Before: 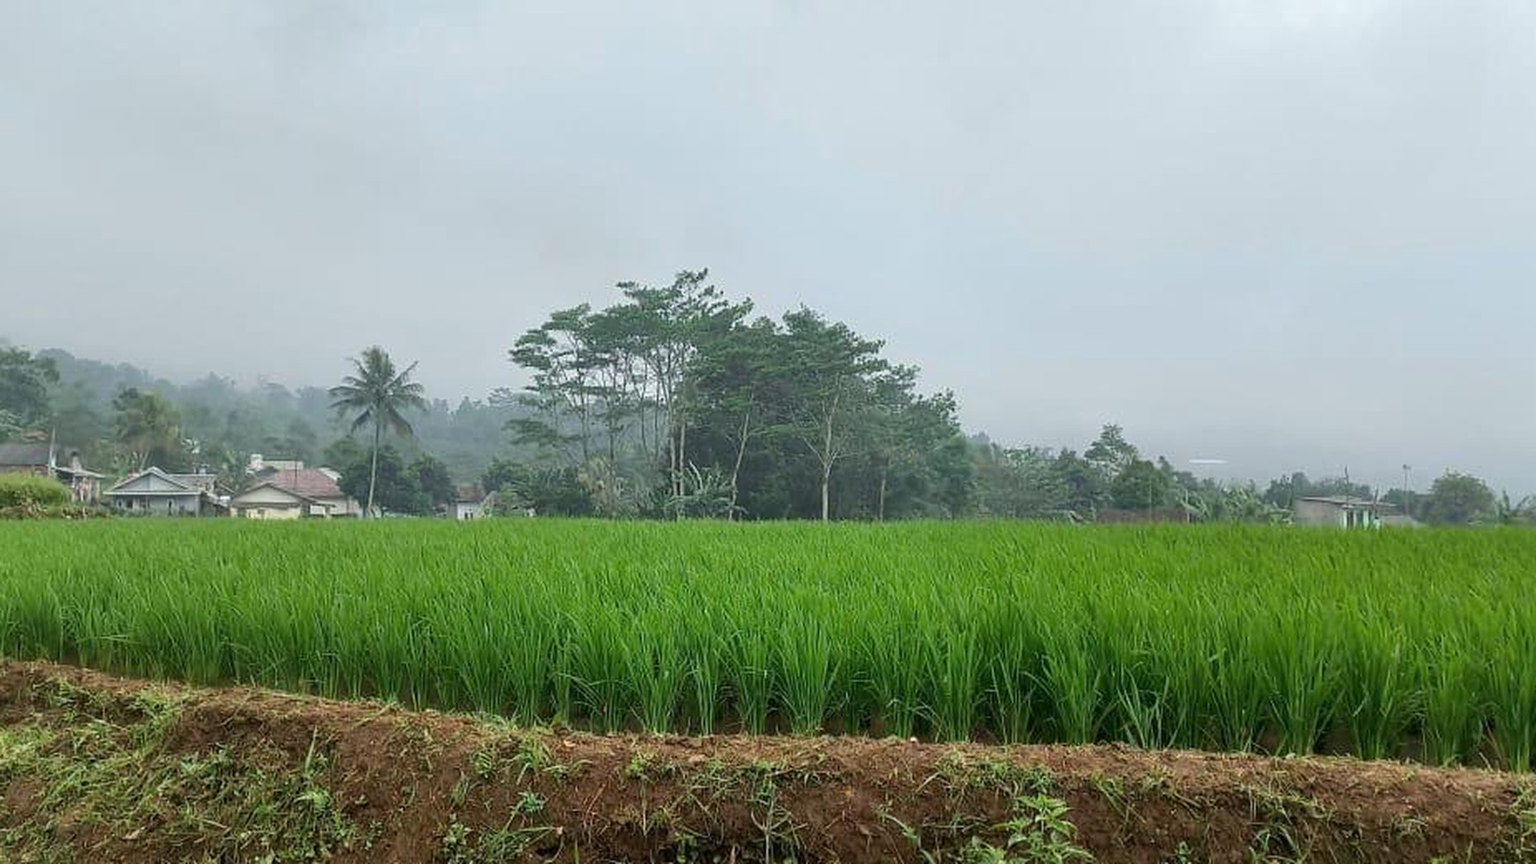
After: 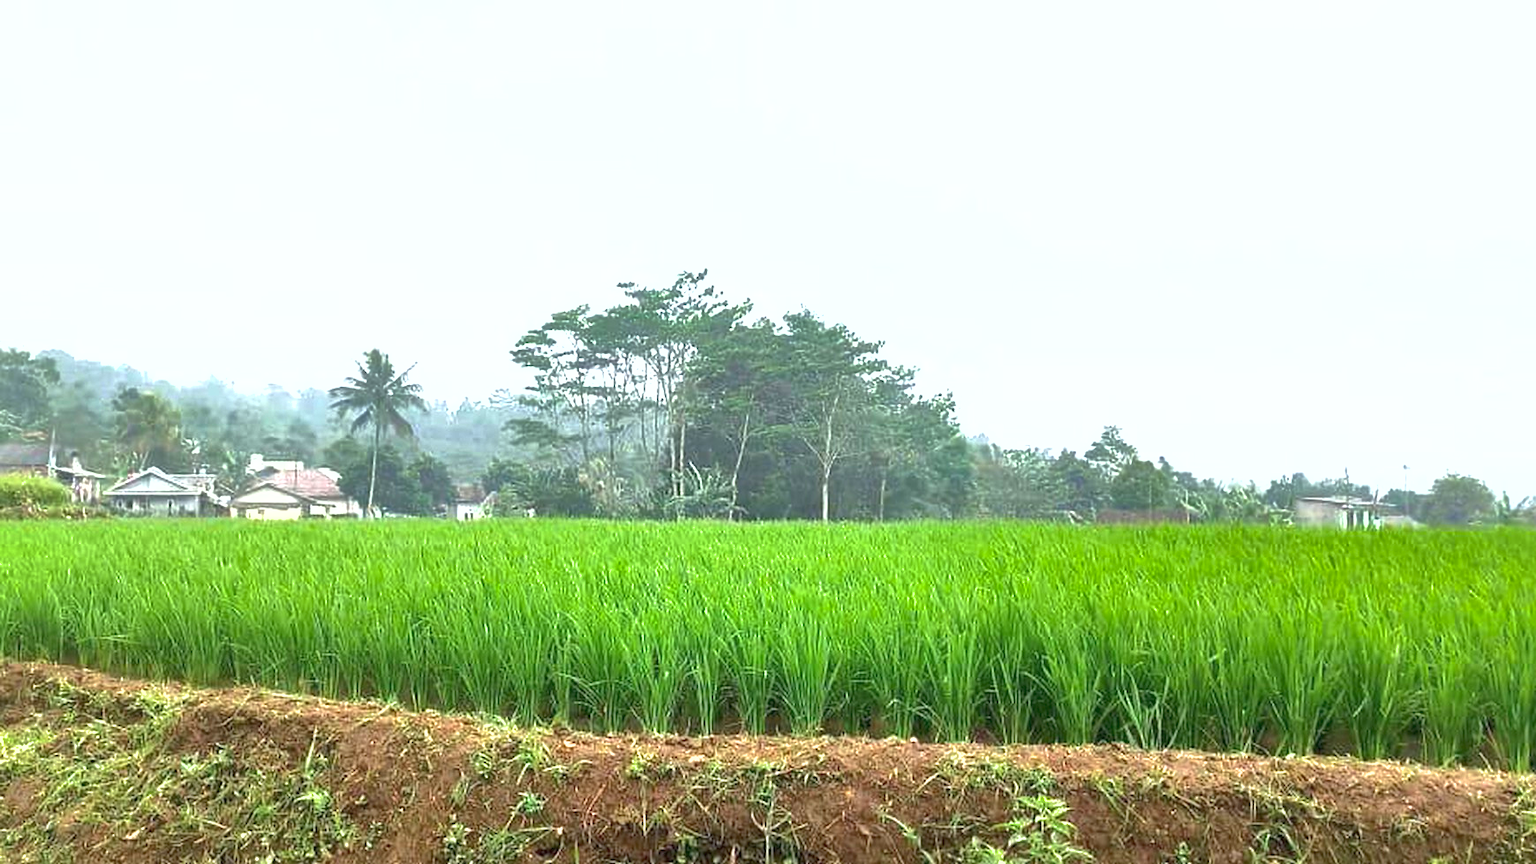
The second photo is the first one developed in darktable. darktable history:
exposure: black level correction 0, exposure 1.45 EV, compensate exposure bias true, compensate highlight preservation false
shadows and highlights: on, module defaults
